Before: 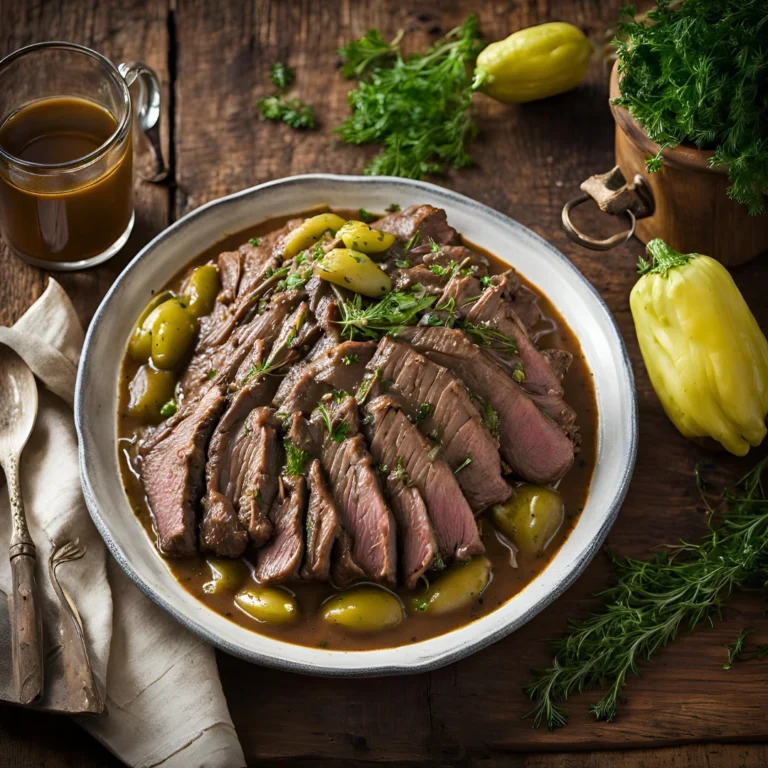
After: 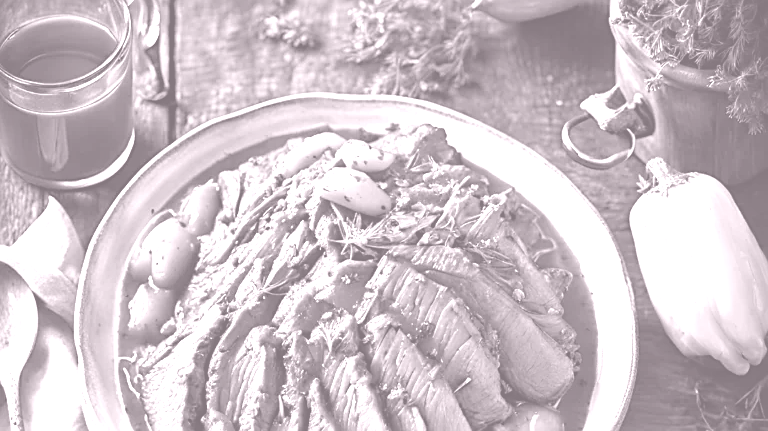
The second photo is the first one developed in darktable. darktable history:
sharpen: on, module defaults
colorize: hue 25.2°, saturation 83%, source mix 82%, lightness 79%, version 1
contrast brightness saturation: contrast -0.02, brightness -0.01, saturation 0.03
crop and rotate: top 10.605%, bottom 33.274%
